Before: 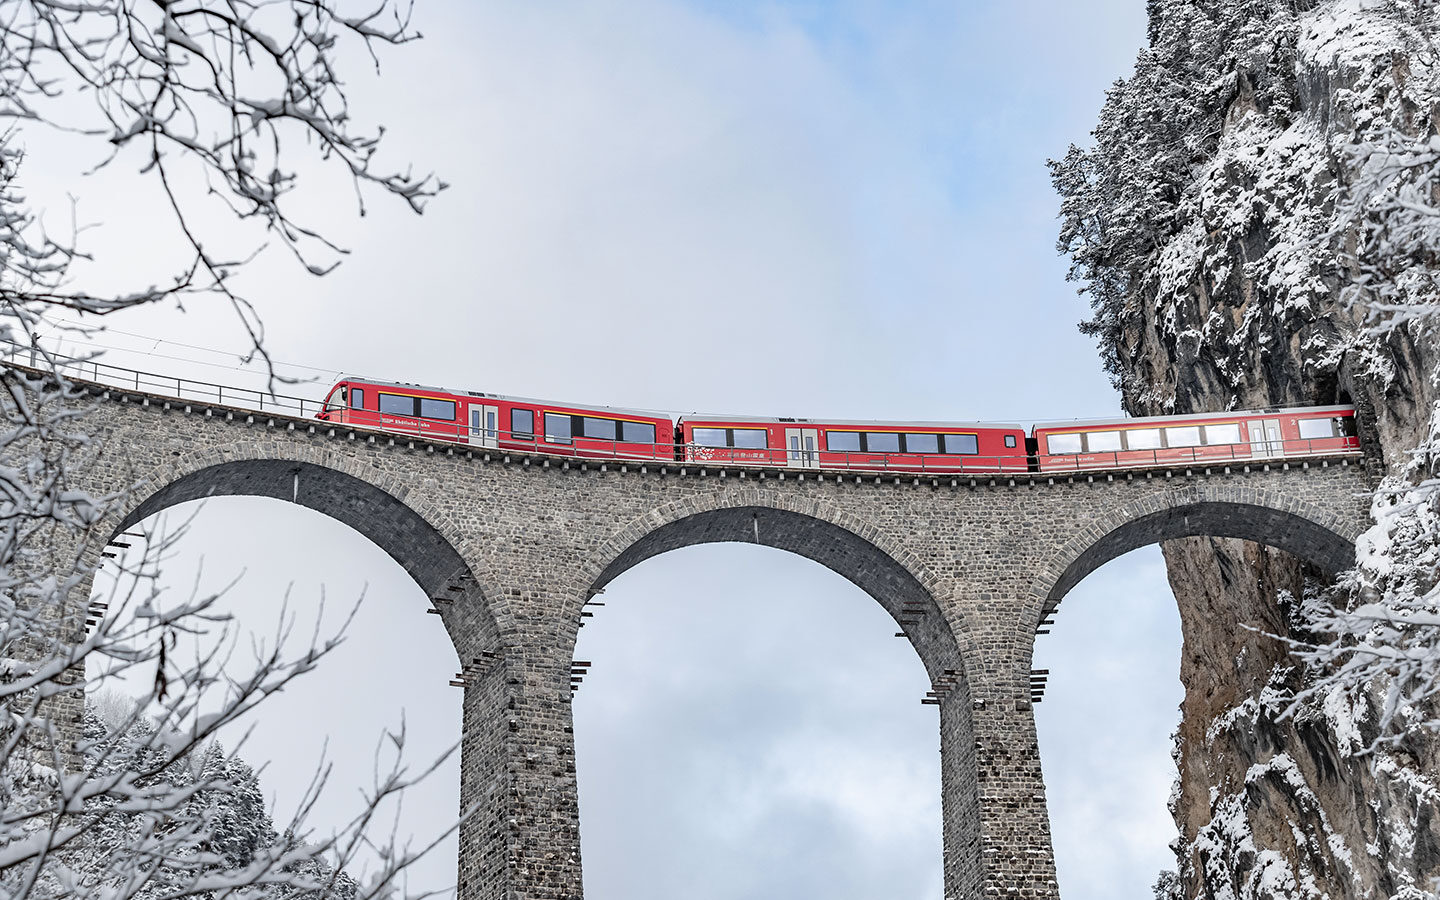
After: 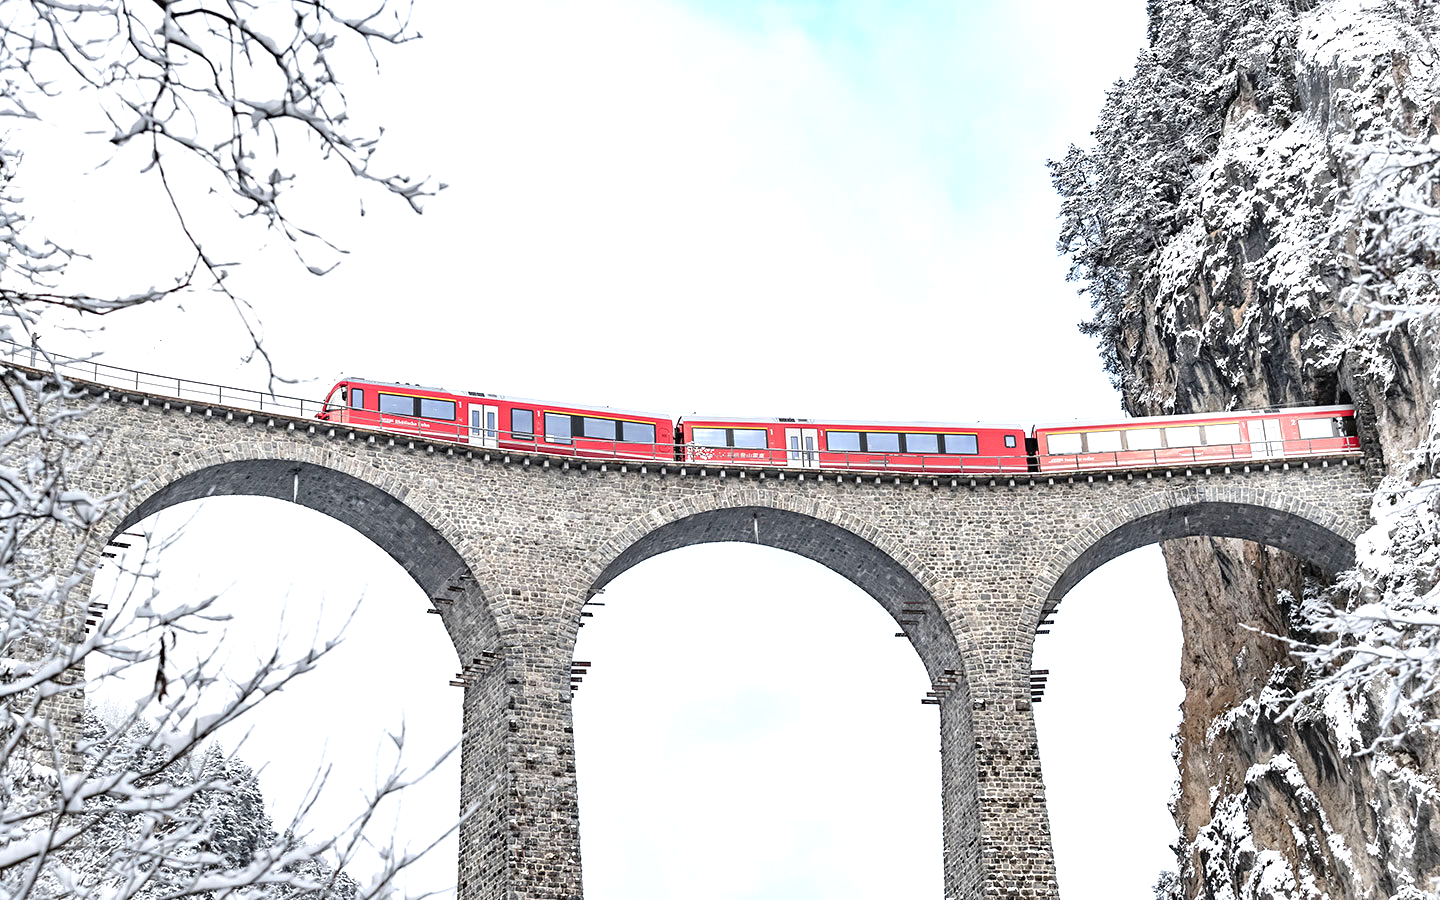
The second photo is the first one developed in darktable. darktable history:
exposure: black level correction 0, exposure 0.891 EV, compensate exposure bias true, compensate highlight preservation false
